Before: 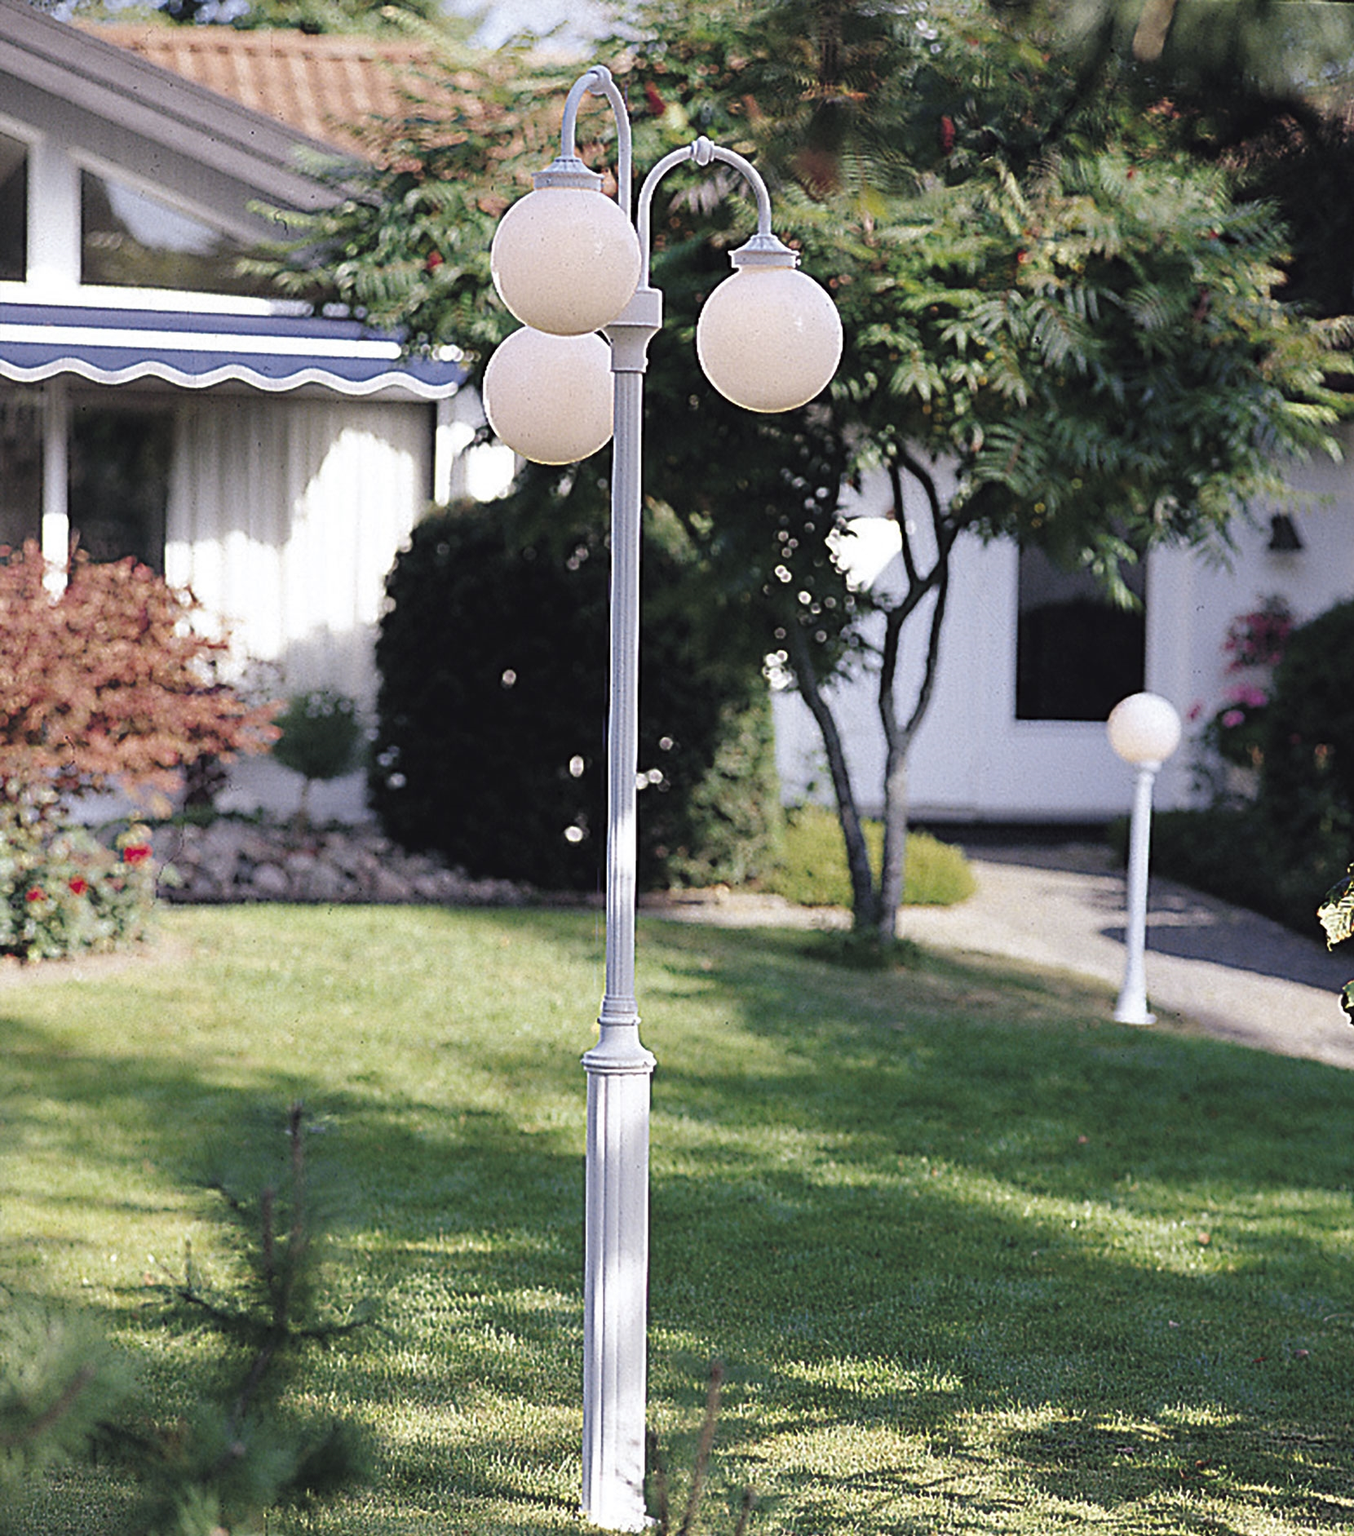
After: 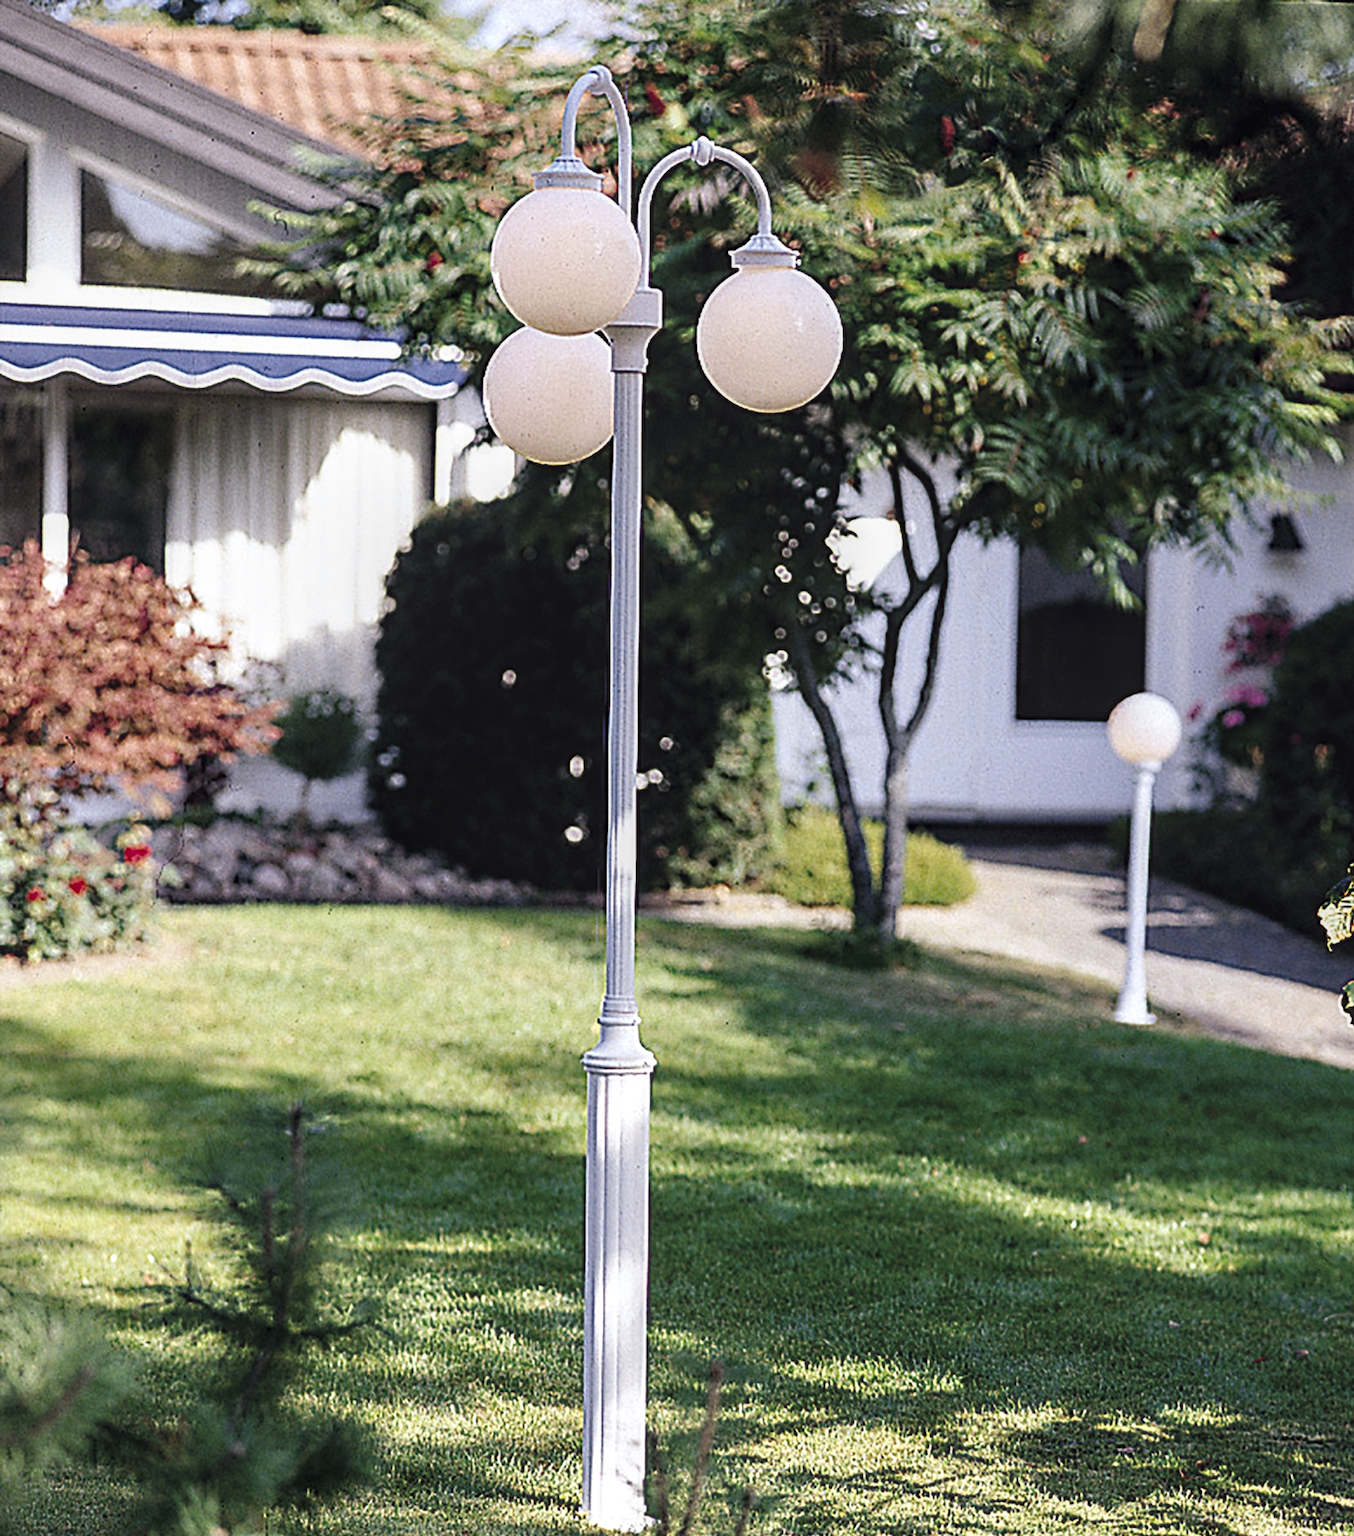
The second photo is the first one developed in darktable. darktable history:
local contrast: on, module defaults
contrast brightness saturation: contrast 0.15, brightness -0.01, saturation 0.1
